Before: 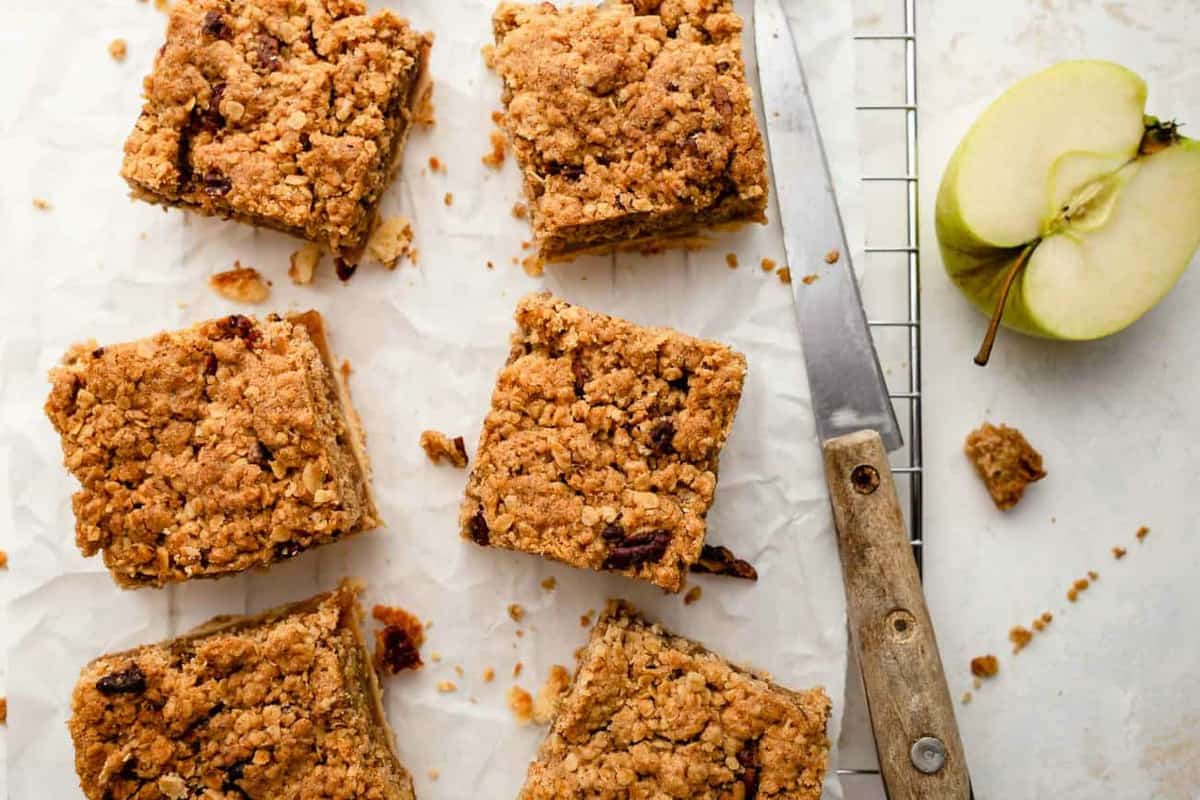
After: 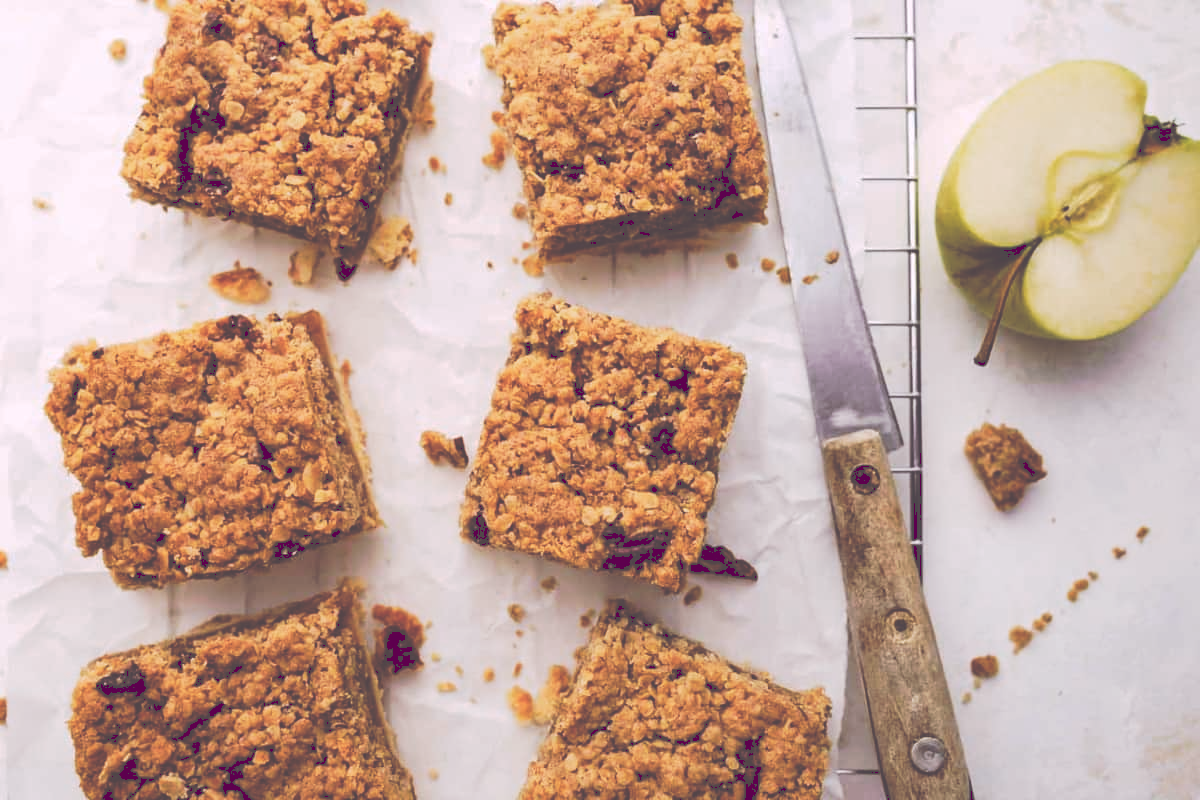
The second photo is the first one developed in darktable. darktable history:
tone curve: curves: ch0 [(0, 0) (0.003, 0.299) (0.011, 0.299) (0.025, 0.299) (0.044, 0.299) (0.069, 0.3) (0.1, 0.306) (0.136, 0.316) (0.177, 0.326) (0.224, 0.338) (0.277, 0.366) (0.335, 0.406) (0.399, 0.462) (0.468, 0.533) (0.543, 0.607) (0.623, 0.7) (0.709, 0.775) (0.801, 0.843) (0.898, 0.903) (1, 1)], preserve colors none
color look up table: target L [93.09, 93.11, 85.48, 79.94, 65.51, 65.19, 65.48, 54.68, 58.38, 46.45, 27.64, 23.77, 3.458, 201.32, 70.78, 68.76, 66.84, 62.92, 55.65, 51.73, 47.67, 50.55, 41.63, 43.36, 36.97, 32.8, 96.72, 79.91, 67.53, 58.65, 47.12, 53.87, 57.5, 52.93, 54.09, 45.56, 37.6, 38.25, 34.24, 32.88, 16.06, 17.57, 12.18, 78.63, 68.45, 64.31, 53.8, 44.37, 30.74], target a [-11.85, -9.297, -31.05, -60.66, 1.837, -41.02, -10.85, -44.77, -8.384, -17.86, -13.25, -9.506, 24.93, 0, 9.15, 37.14, 30.66, 25.57, 61.21, 64.67, 8.454, 44.57, 47.94, 24.55, 8.345, 26.75, 12.55, 36.96, 48.91, 33.65, 4.782, 6.266, 74.14, 47.26, 96.47, 55.23, 16.56, 40.88, 65.43, 65.47, 33.83, 38.48, 22.02, -35.04, -17.49, -12.11, -30.3, -15.36, -5.8], target b [64.77, 9.829, 43.98, 46.2, 62.21, 19.8, 25.75, 34.96, -2.572, 34.12, 13.9, -1.682, -14.2, -0.001, 54.02, 17.36, 57.63, 0.742, 9.018, 28.69, 42.38, 43.76, 1.84, 16.88, 6.831, 29.75, -8.406, -29.08, -19.22, -22.15, -42.03, -6.016, -55.27, -74.6, -70.95, -10.51, -69.81, -17.54, -42.53, -64.67, -11.77, -51.16, -33.02, -20.31, -25.63, -47.61, -10.41, -27.24, -21.66], num patches 49
